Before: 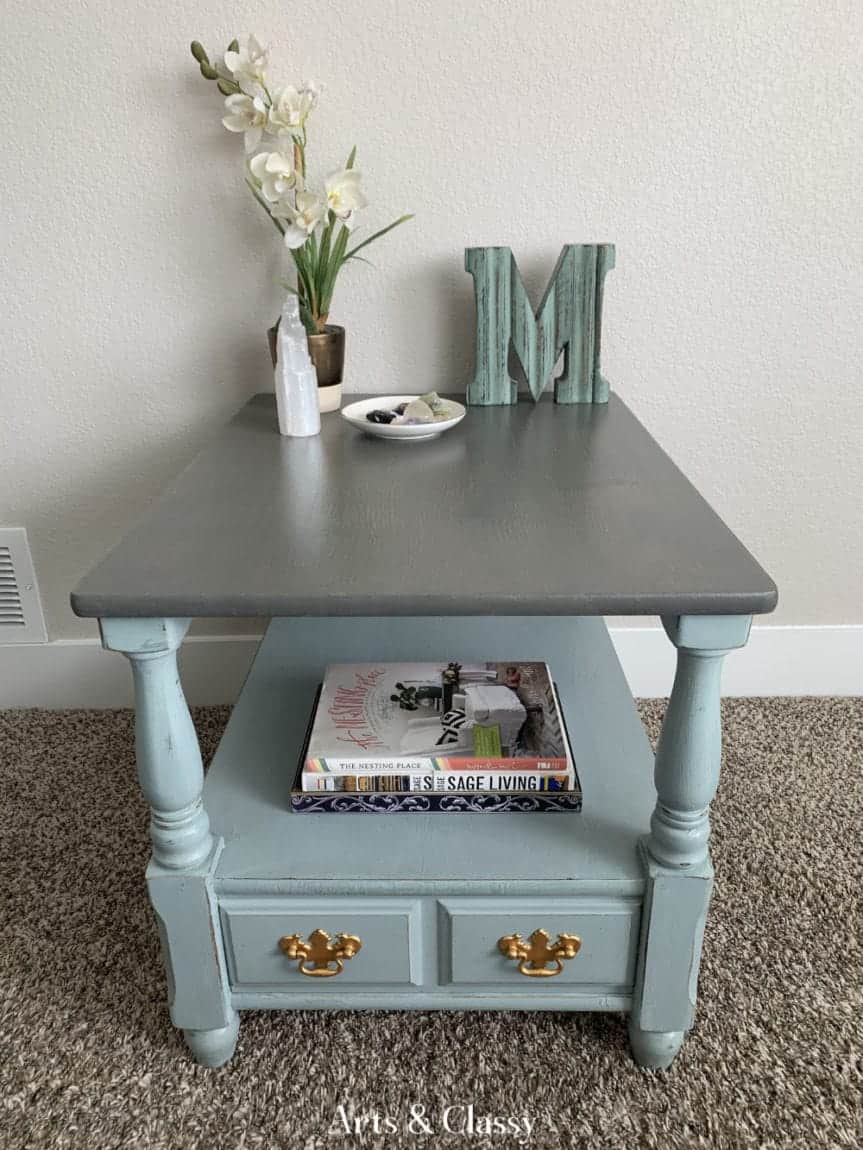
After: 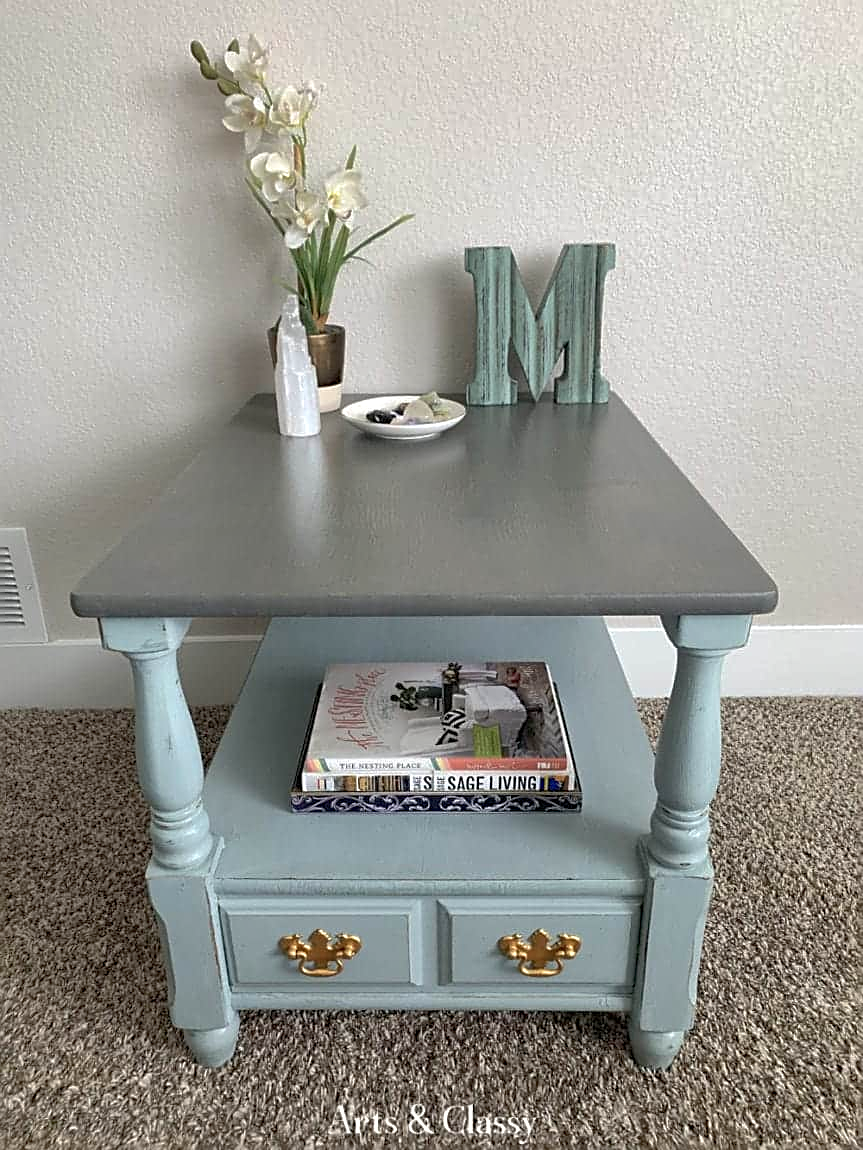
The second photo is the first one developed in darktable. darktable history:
exposure: exposure 0.2 EV, compensate highlight preservation false
shadows and highlights: on, module defaults
sharpen: on, module defaults
